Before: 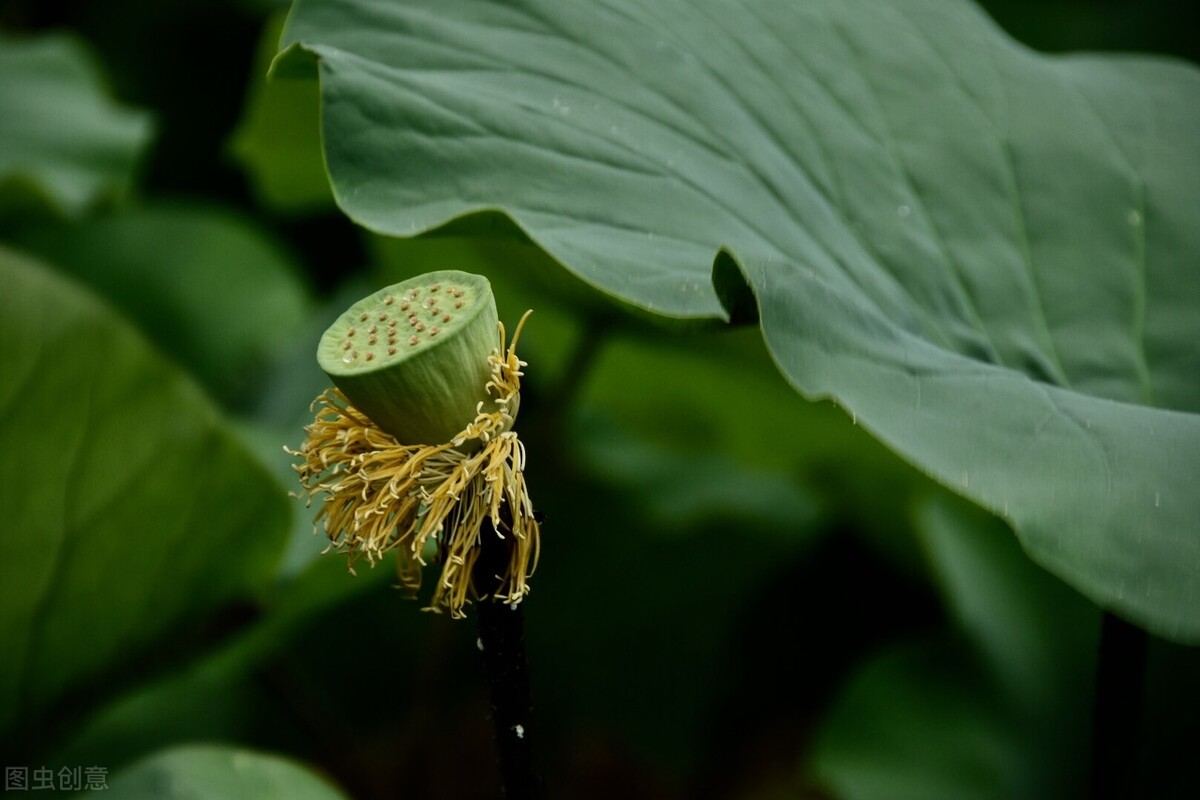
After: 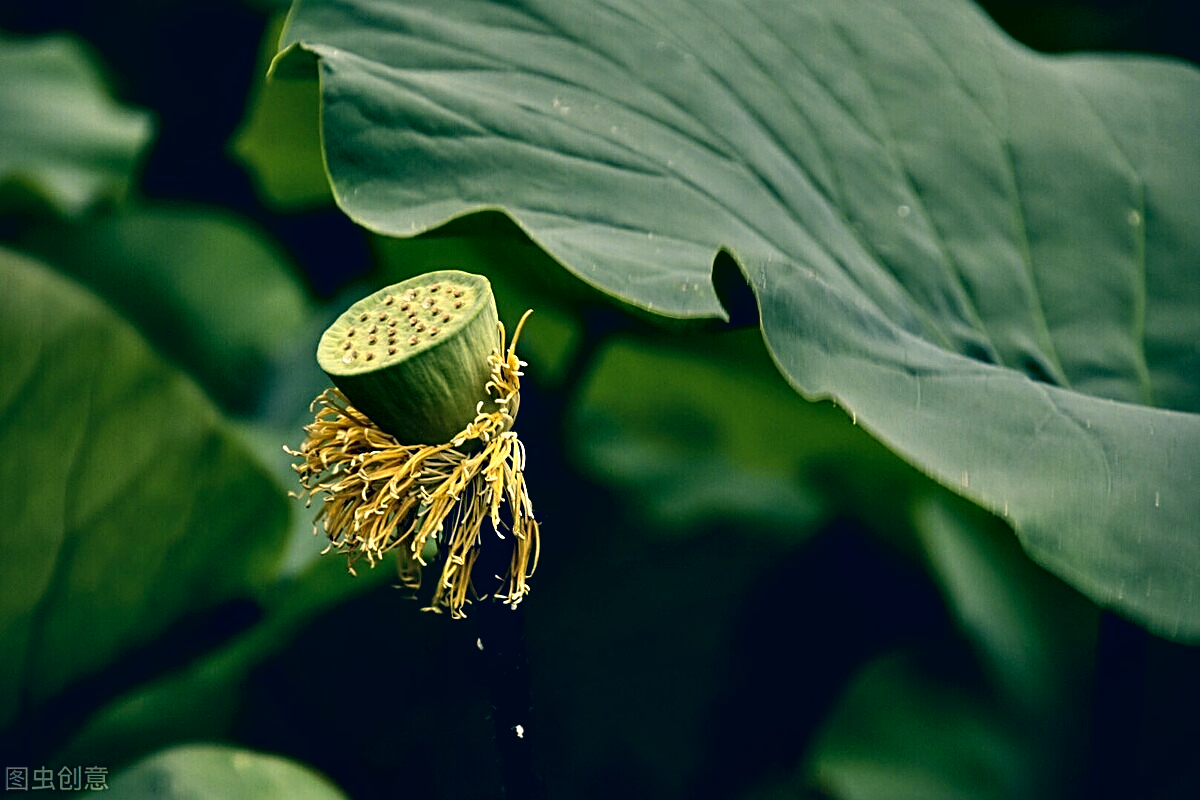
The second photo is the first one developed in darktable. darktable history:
contrast equalizer: y [[0.6 ×6], [0.55 ×6], [0 ×6], [0 ×6], [0 ×6]]
color correction: highlights a* 10.33, highlights b* 14.39, shadows a* -10.06, shadows b* -14.98
sharpen: radius 2.549, amount 0.65
